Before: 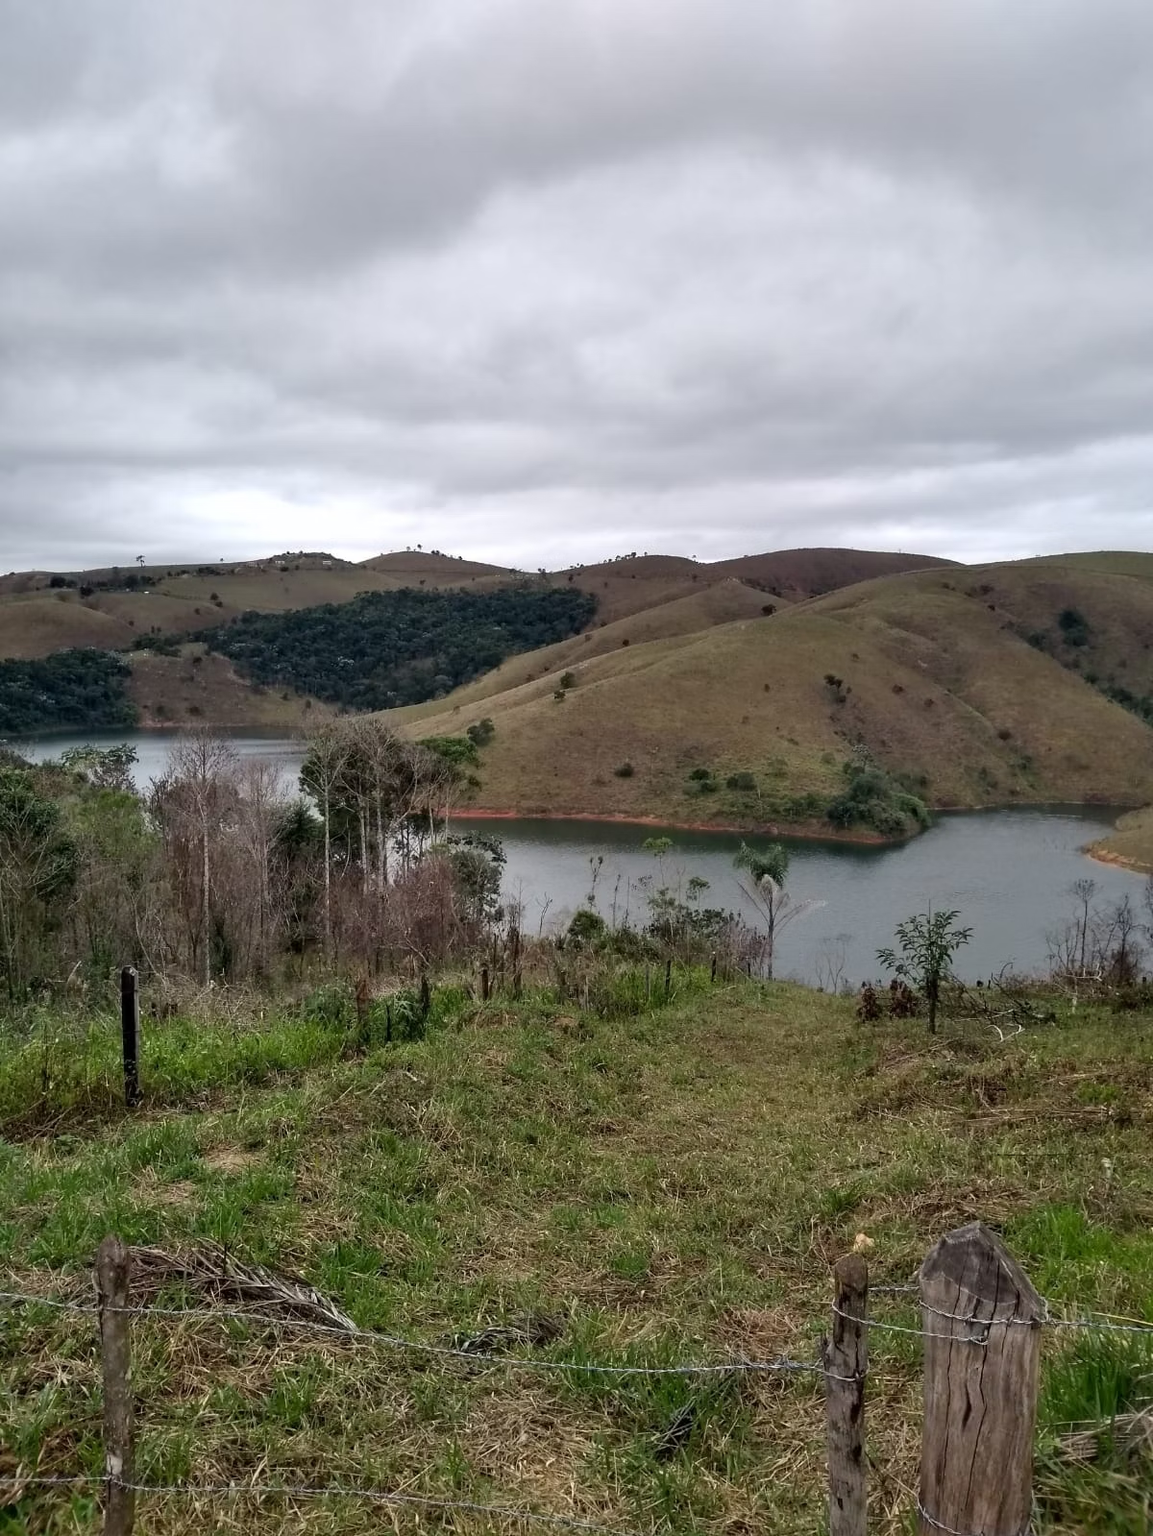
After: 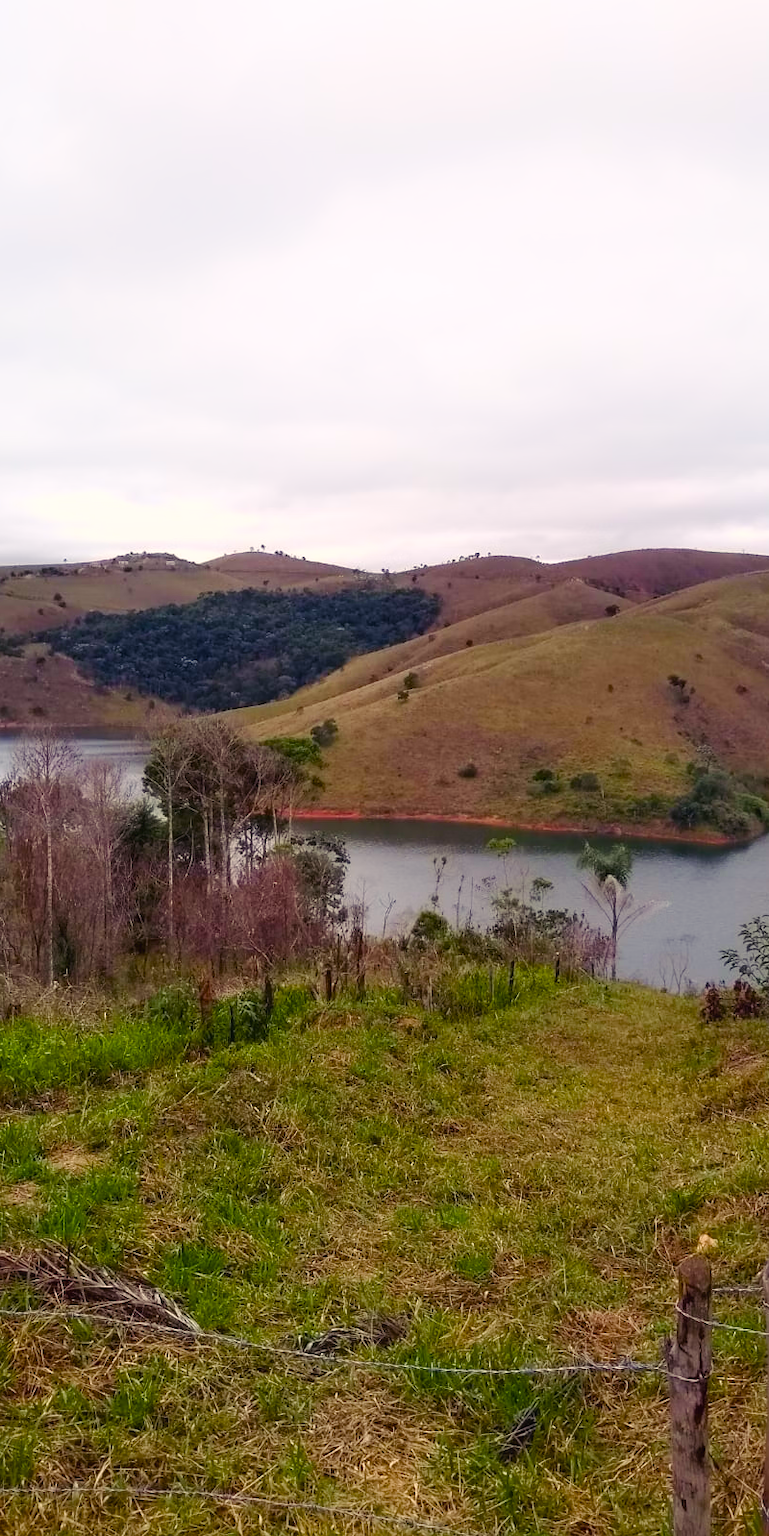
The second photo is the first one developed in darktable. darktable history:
crop and rotate: left 13.619%, right 19.598%
shadows and highlights: shadows -89.05, highlights 91.94, soften with gaussian
color balance rgb: shadows lift › luminance 0.642%, shadows lift › chroma 6.791%, shadows lift › hue 301.11°, highlights gain › chroma 2.882%, highlights gain › hue 61.46°, global offset › luminance 0.266%, linear chroma grading › global chroma 20.157%, perceptual saturation grading › global saturation 20%, perceptual saturation grading › highlights -25.174%, perceptual saturation grading › shadows 25.29%, perceptual brilliance grading › mid-tones 10.451%, perceptual brilliance grading › shadows 14.215%, global vibrance 20%
